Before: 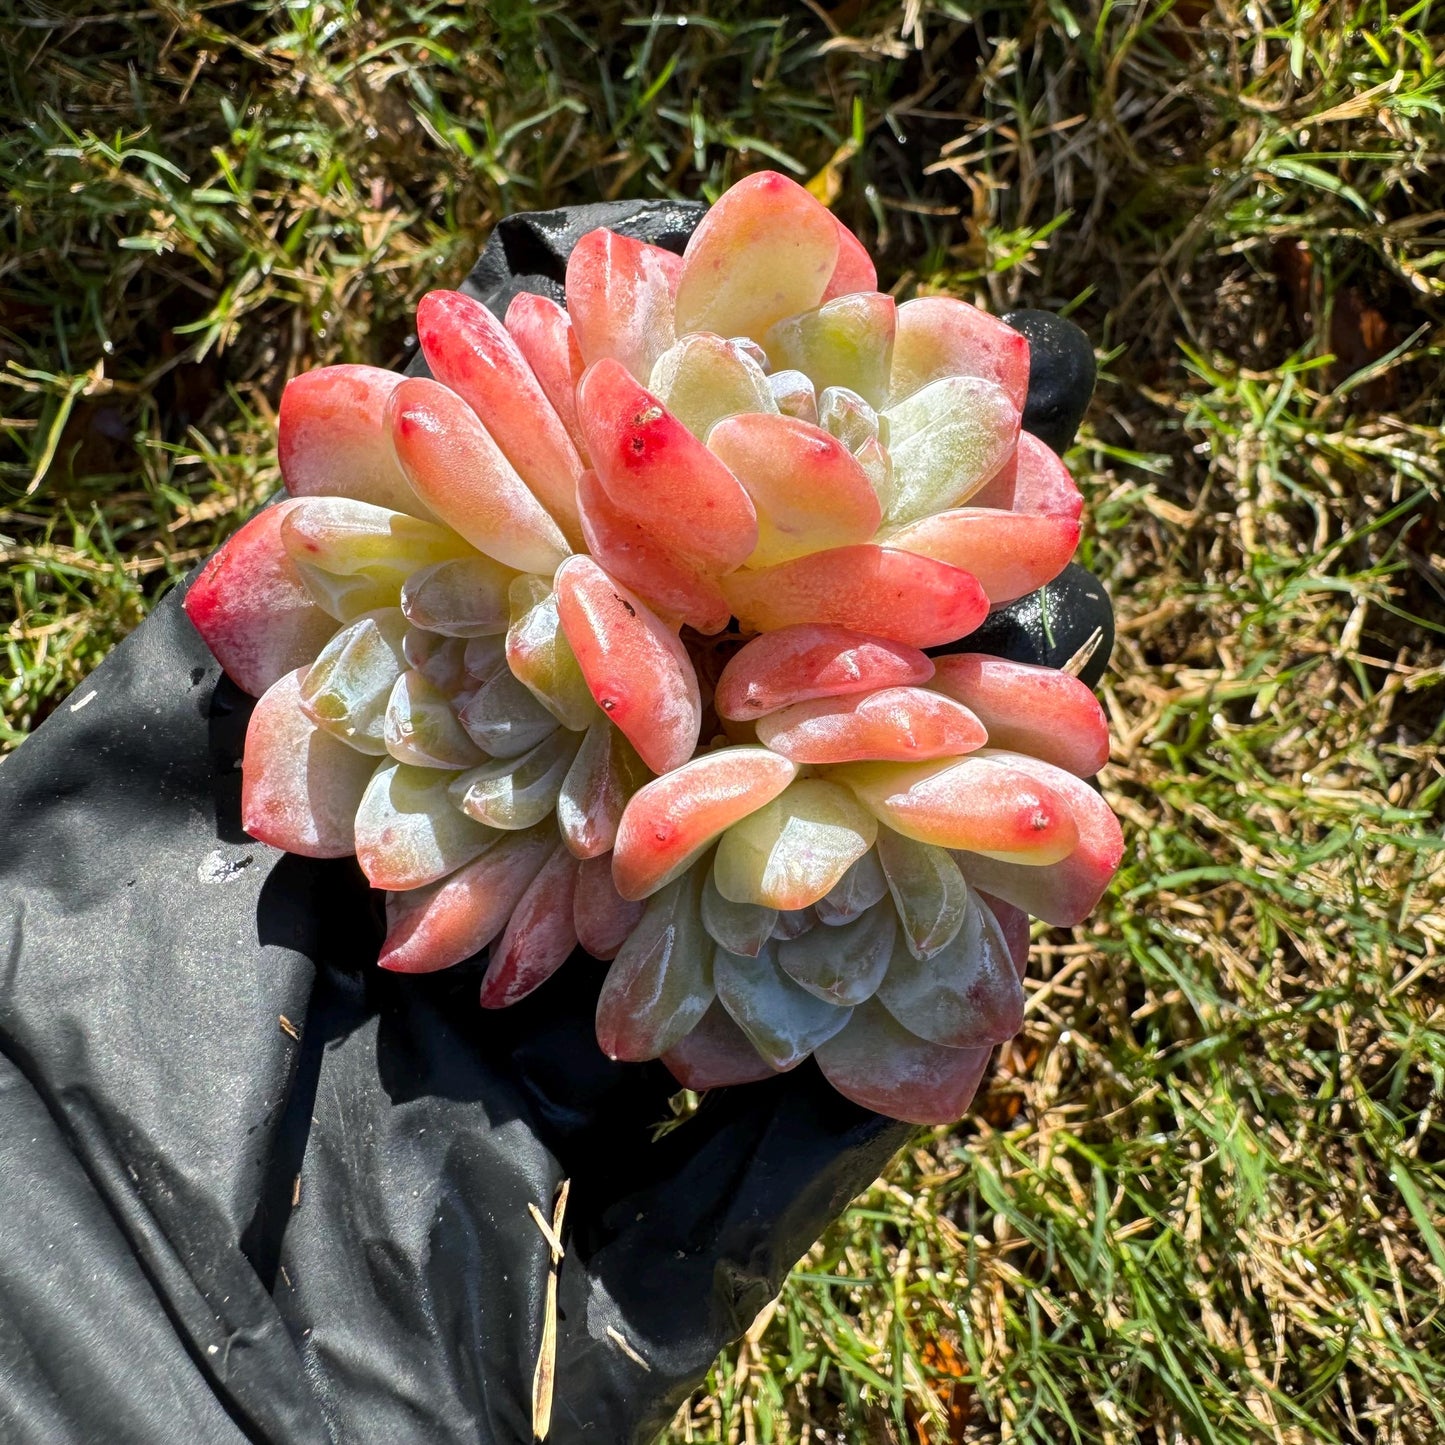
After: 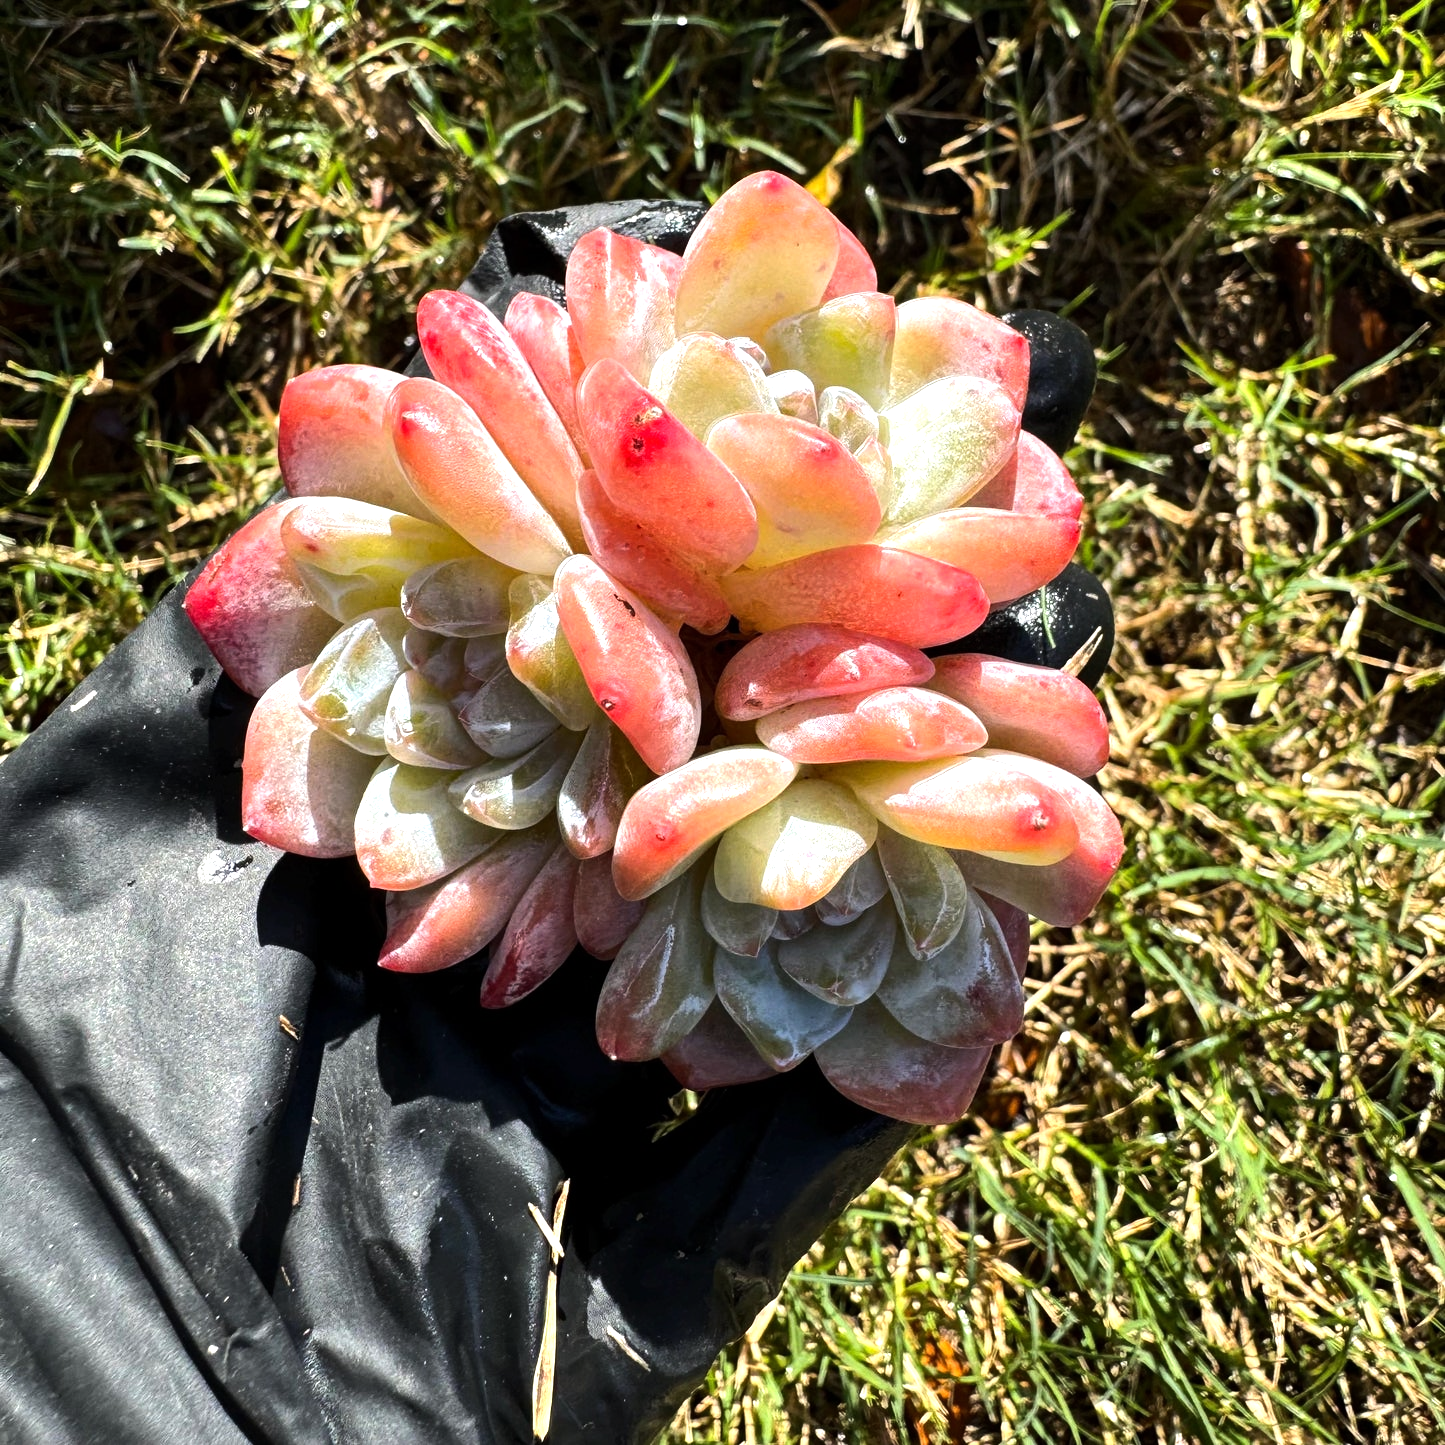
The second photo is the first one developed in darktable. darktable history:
exposure: compensate highlight preservation false
tone equalizer: -8 EV -0.712 EV, -7 EV -0.695 EV, -6 EV -0.573 EV, -5 EV -0.404 EV, -3 EV 0.393 EV, -2 EV 0.6 EV, -1 EV 0.682 EV, +0 EV 0.746 EV, edges refinement/feathering 500, mask exposure compensation -1.57 EV, preserve details no
